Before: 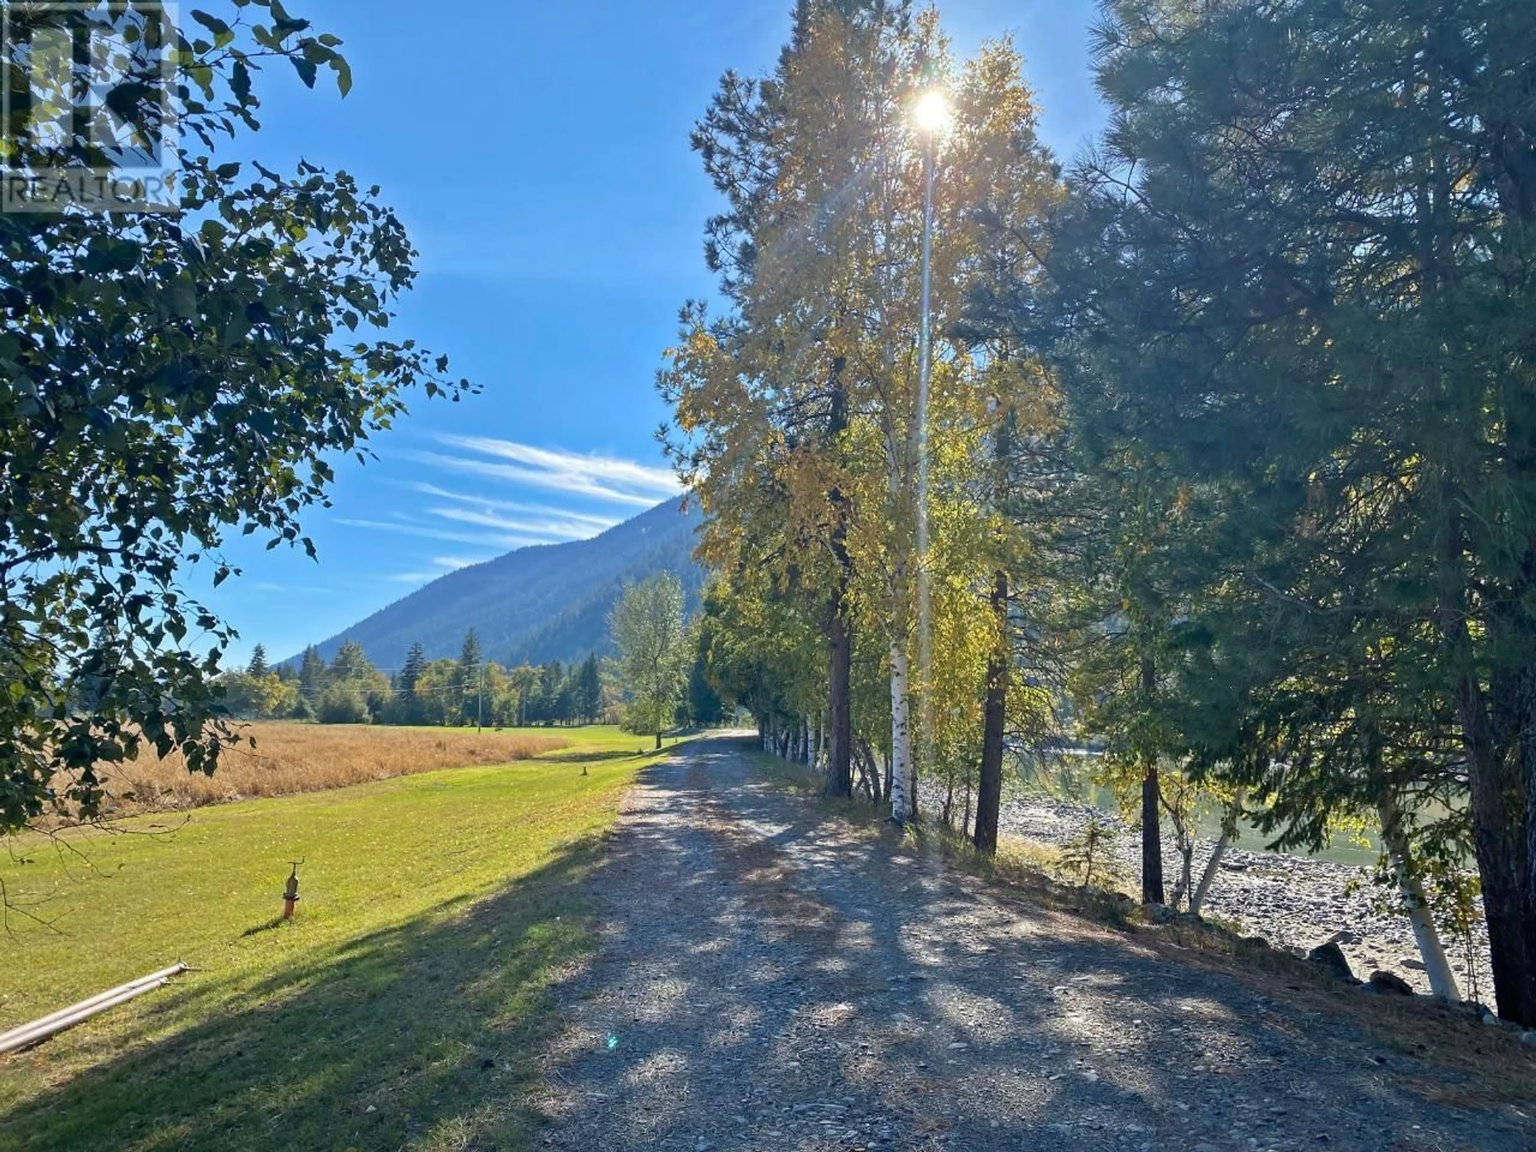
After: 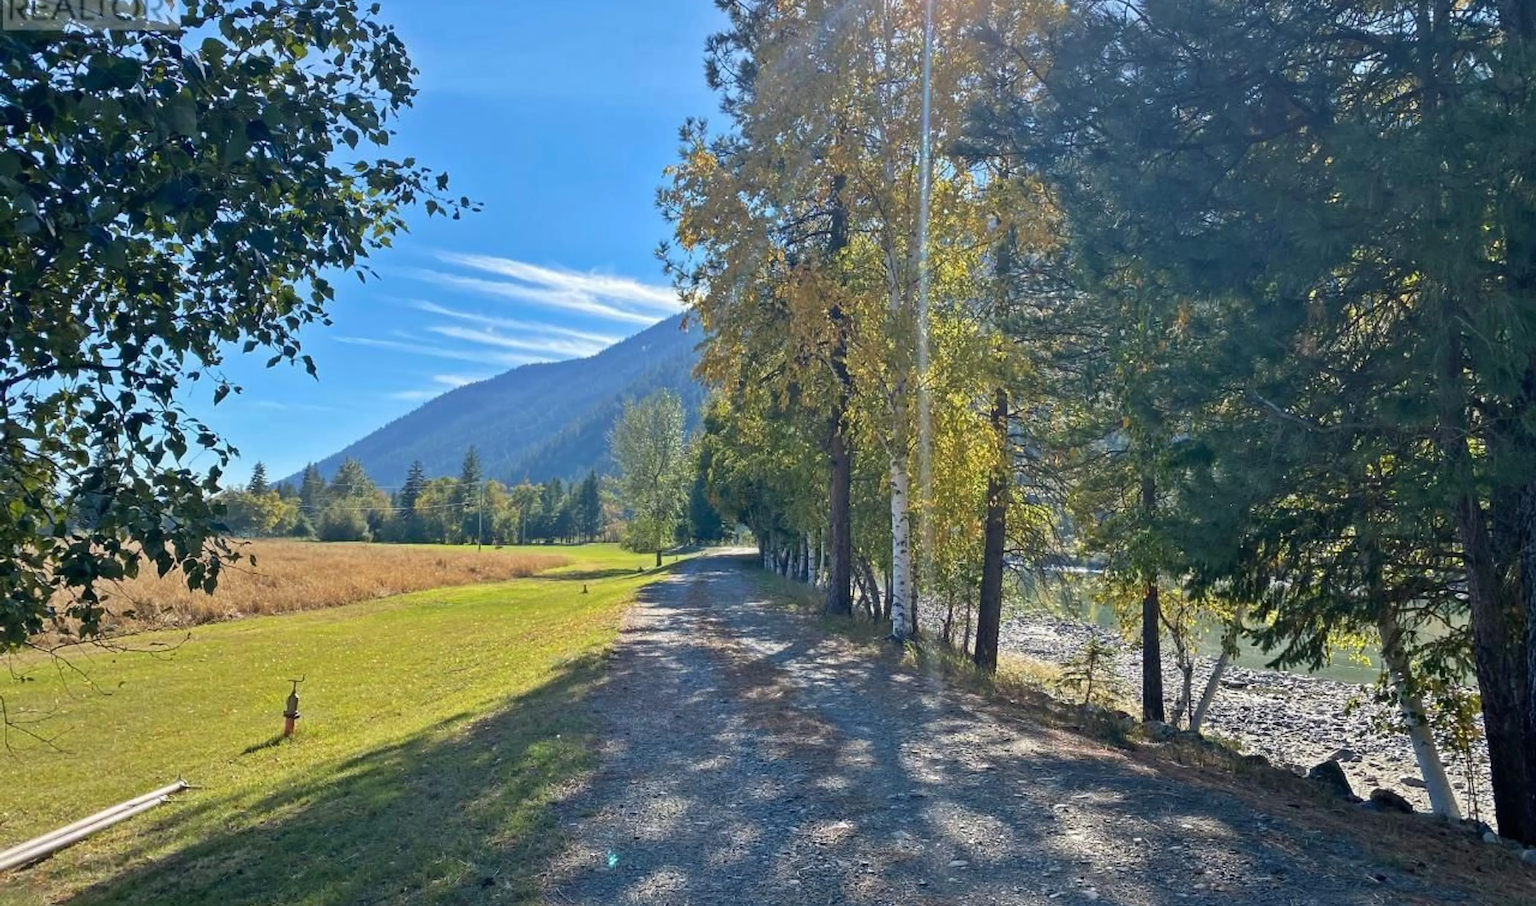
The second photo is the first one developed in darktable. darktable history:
crop and rotate: top 15.851%, bottom 5.427%
